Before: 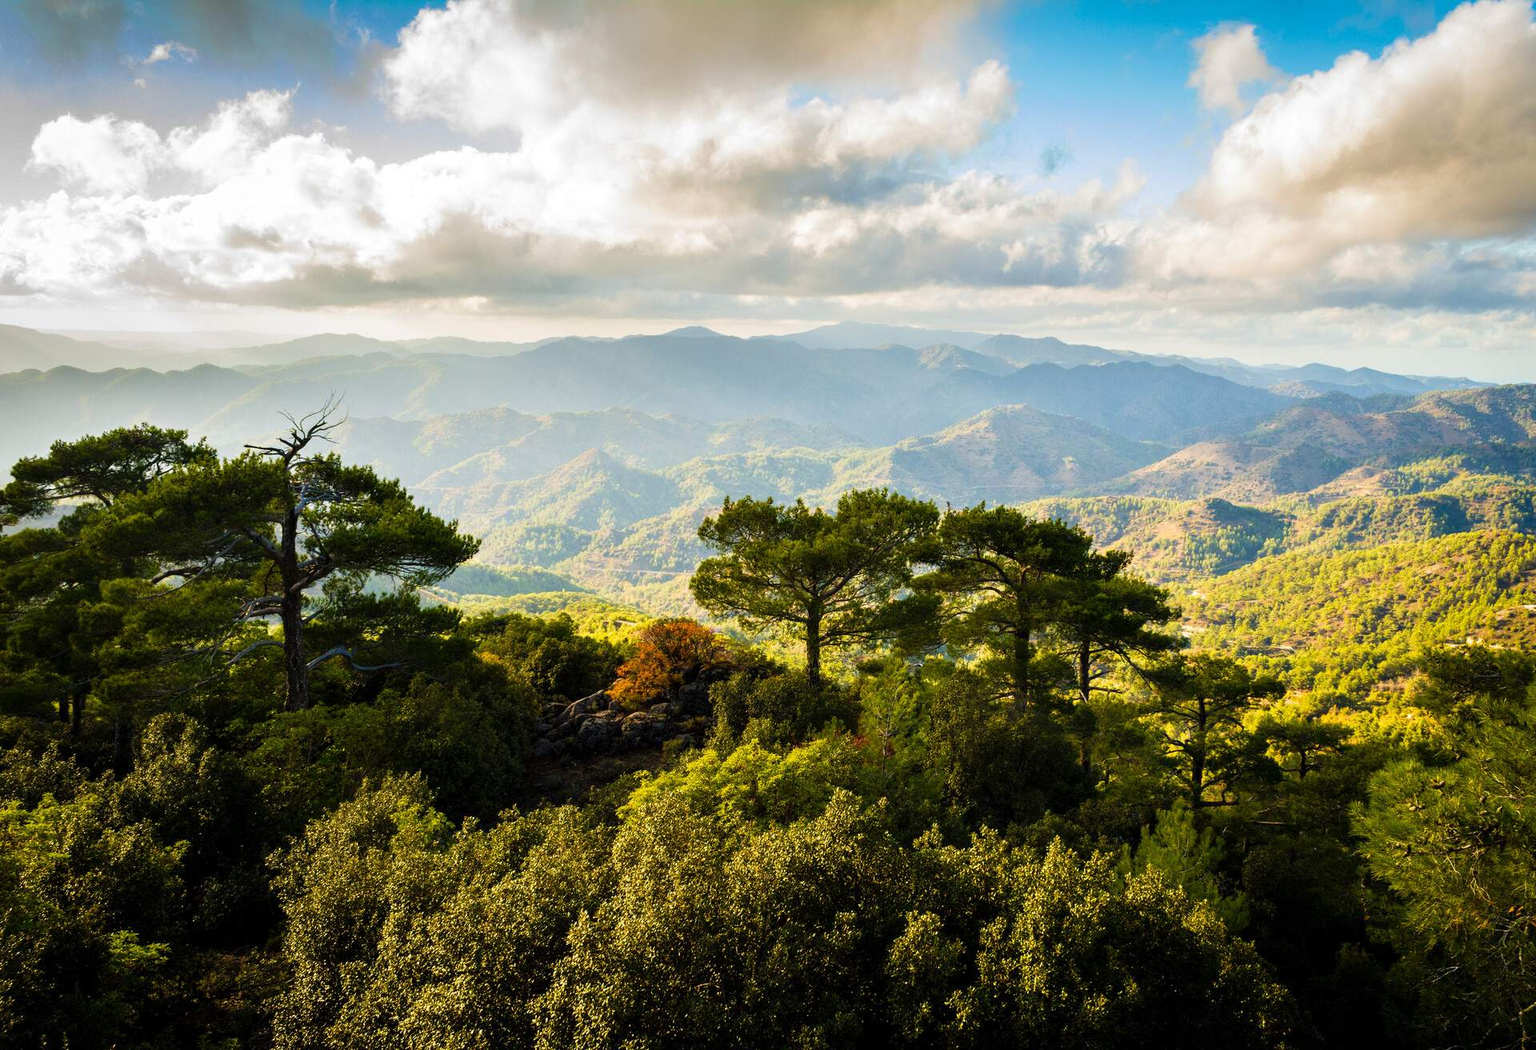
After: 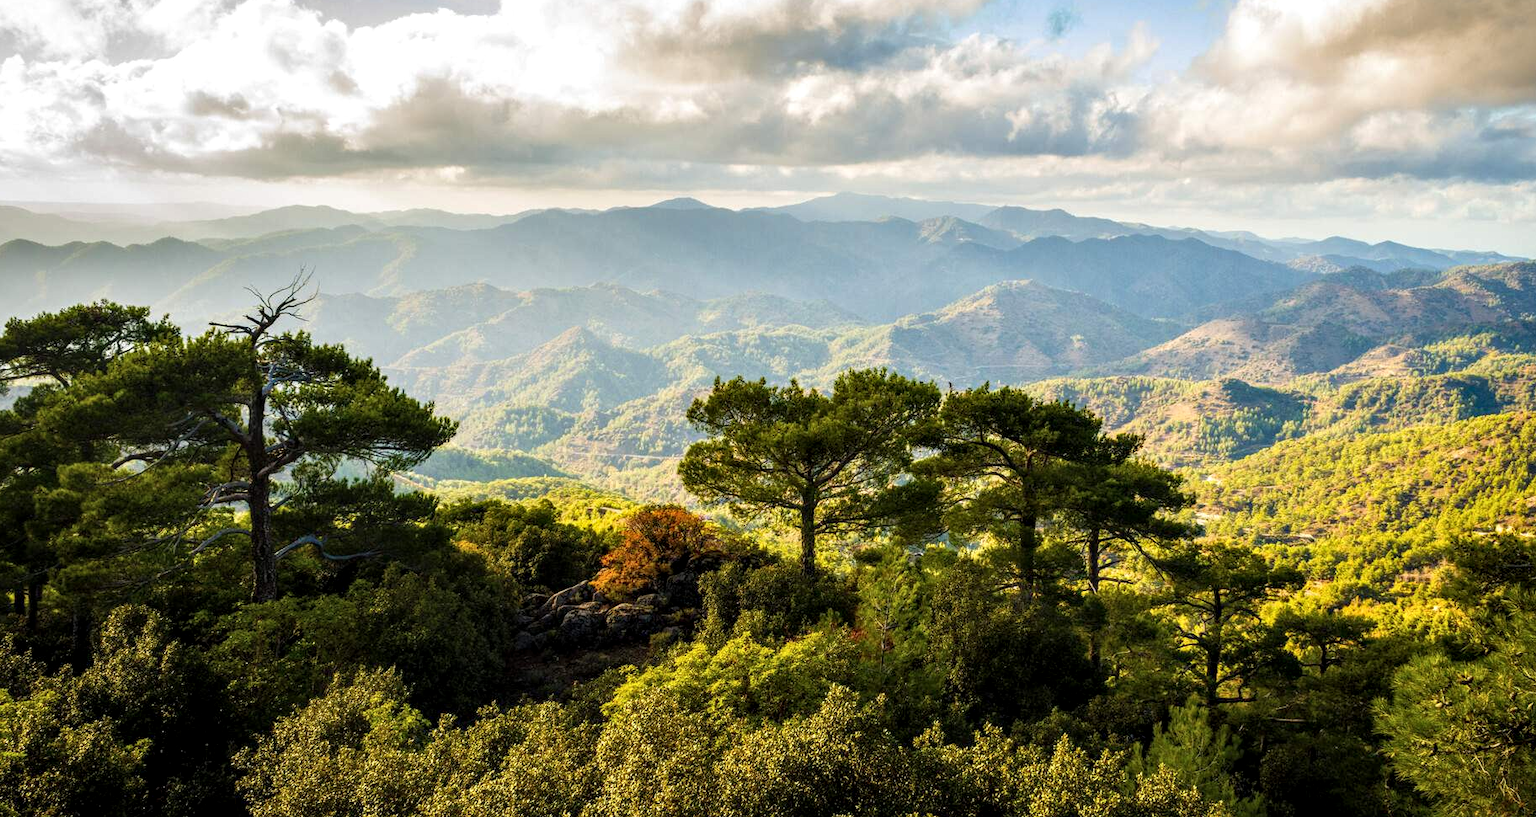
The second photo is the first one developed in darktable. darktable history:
local contrast: detail 130%
crop and rotate: left 2.991%, top 13.302%, right 1.981%, bottom 12.636%
